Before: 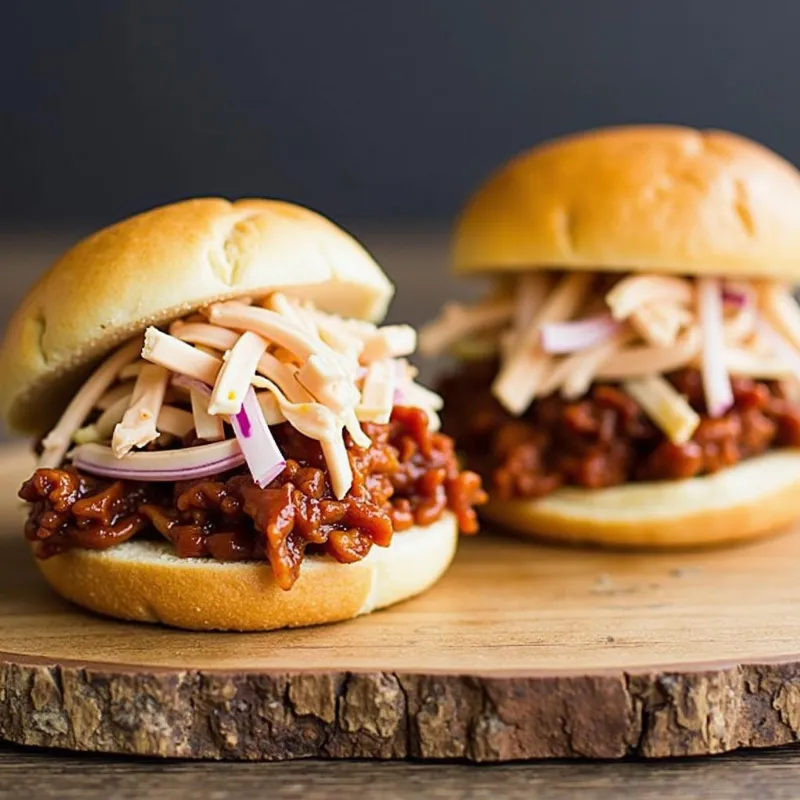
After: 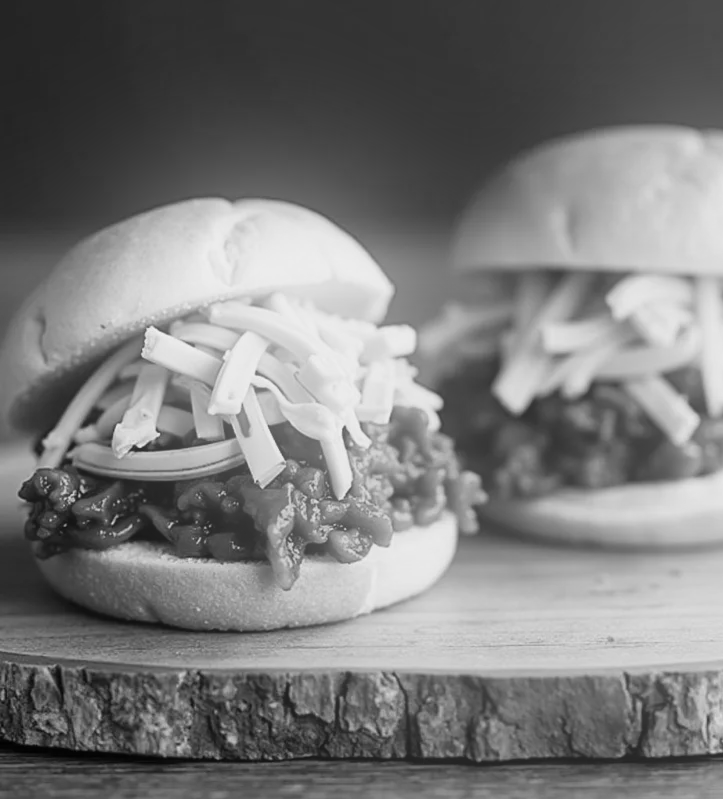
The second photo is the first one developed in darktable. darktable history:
monochrome: a -74.22, b 78.2
bloom: on, module defaults
crop: right 9.509%, bottom 0.031%
